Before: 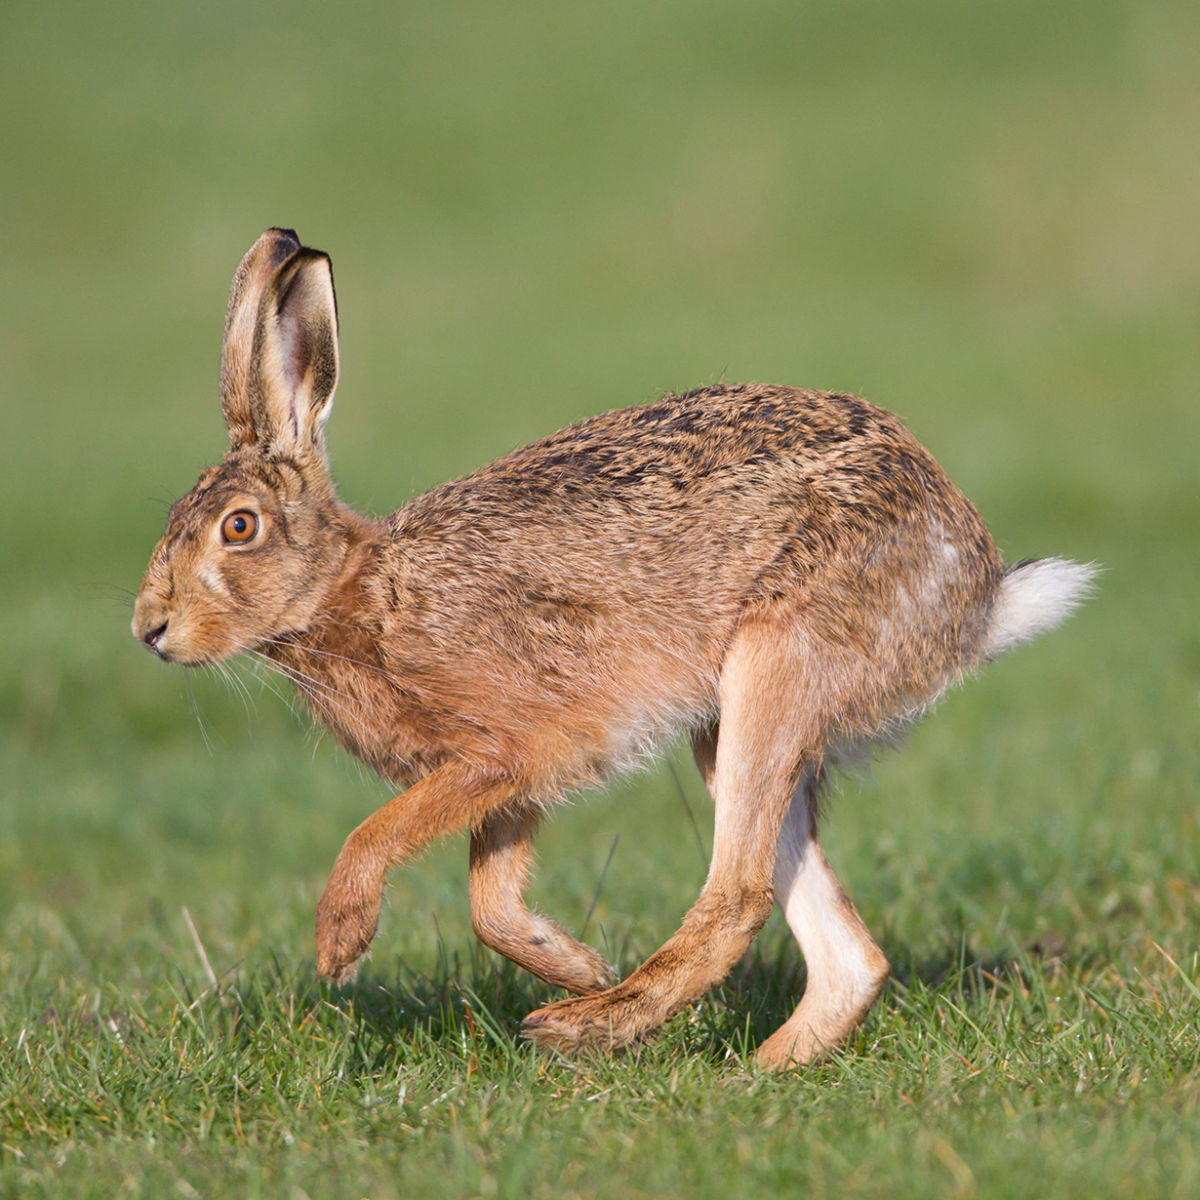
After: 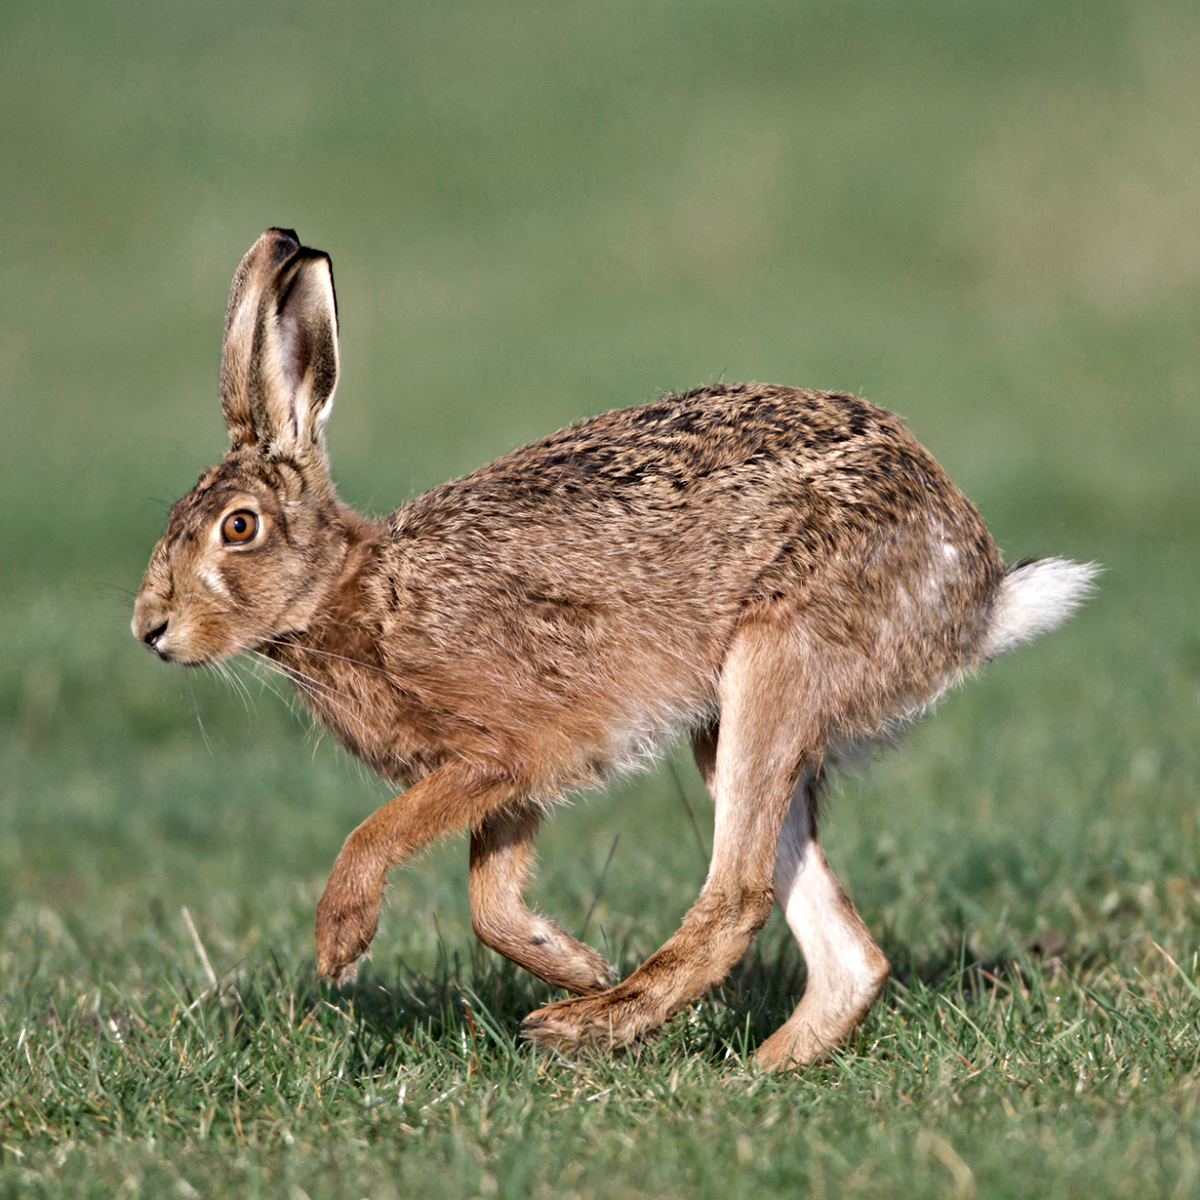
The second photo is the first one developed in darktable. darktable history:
contrast equalizer: y [[0.511, 0.558, 0.631, 0.632, 0.559, 0.512], [0.5 ×6], [0.5 ×6], [0 ×6], [0 ×6]]
color zones: curves: ch0 [(0, 0.5) (0.125, 0.4) (0.25, 0.5) (0.375, 0.4) (0.5, 0.4) (0.625, 0.35) (0.75, 0.35) (0.875, 0.5)]; ch1 [(0, 0.35) (0.125, 0.45) (0.25, 0.35) (0.375, 0.35) (0.5, 0.35) (0.625, 0.35) (0.75, 0.45) (0.875, 0.35)]; ch2 [(0, 0.6) (0.125, 0.5) (0.25, 0.5) (0.375, 0.6) (0.5, 0.6) (0.625, 0.5) (0.75, 0.5) (0.875, 0.5)]
